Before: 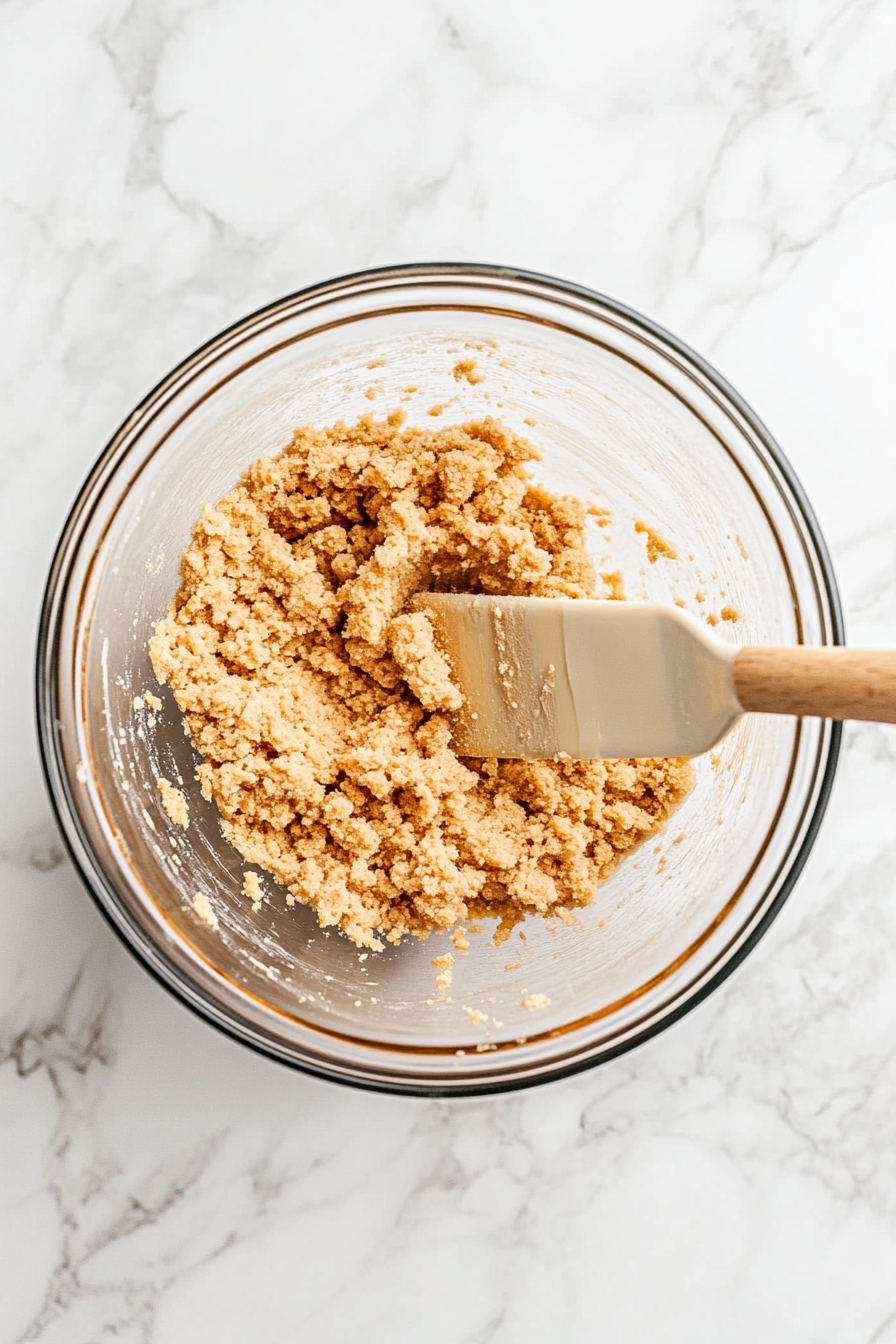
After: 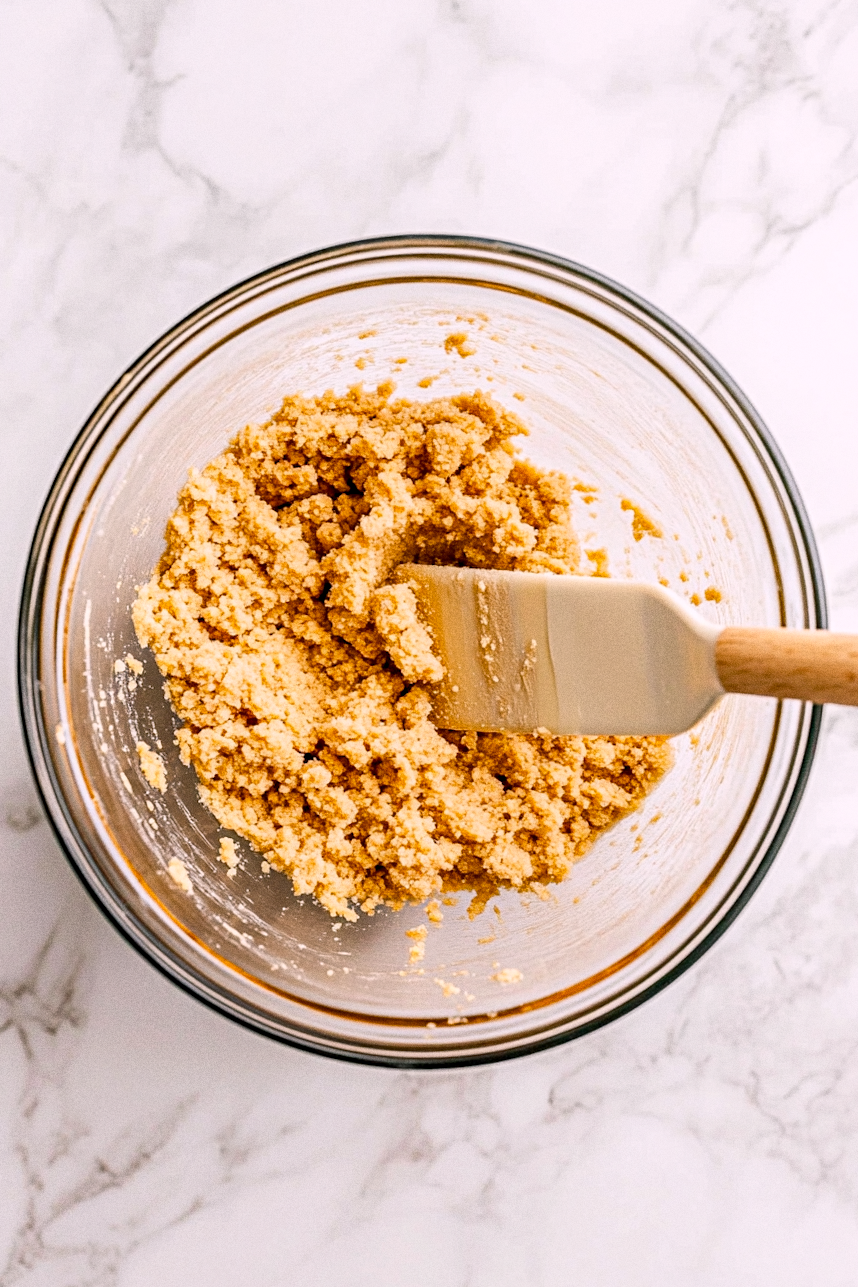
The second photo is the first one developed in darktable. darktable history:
color balance rgb: shadows lift › chroma 2%, shadows lift › hue 217.2°, power › chroma 0.25%, power › hue 60°, highlights gain › chroma 1.5%, highlights gain › hue 309.6°, global offset › luminance -0.5%, perceptual saturation grading › global saturation 15%, global vibrance 20%
grain: on, module defaults
crop and rotate: angle -1.69°
